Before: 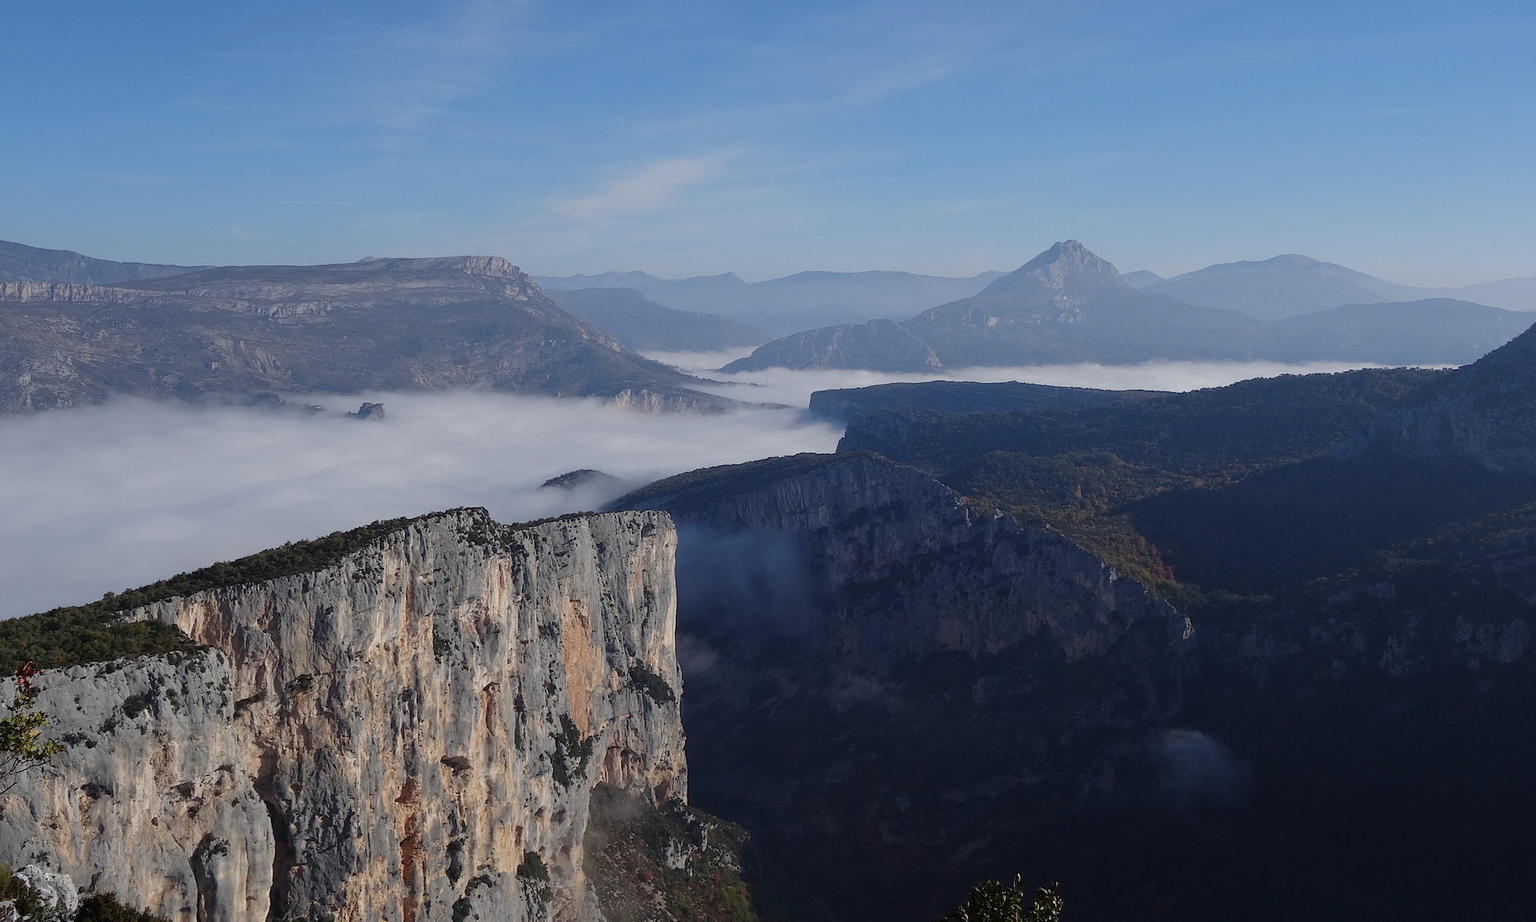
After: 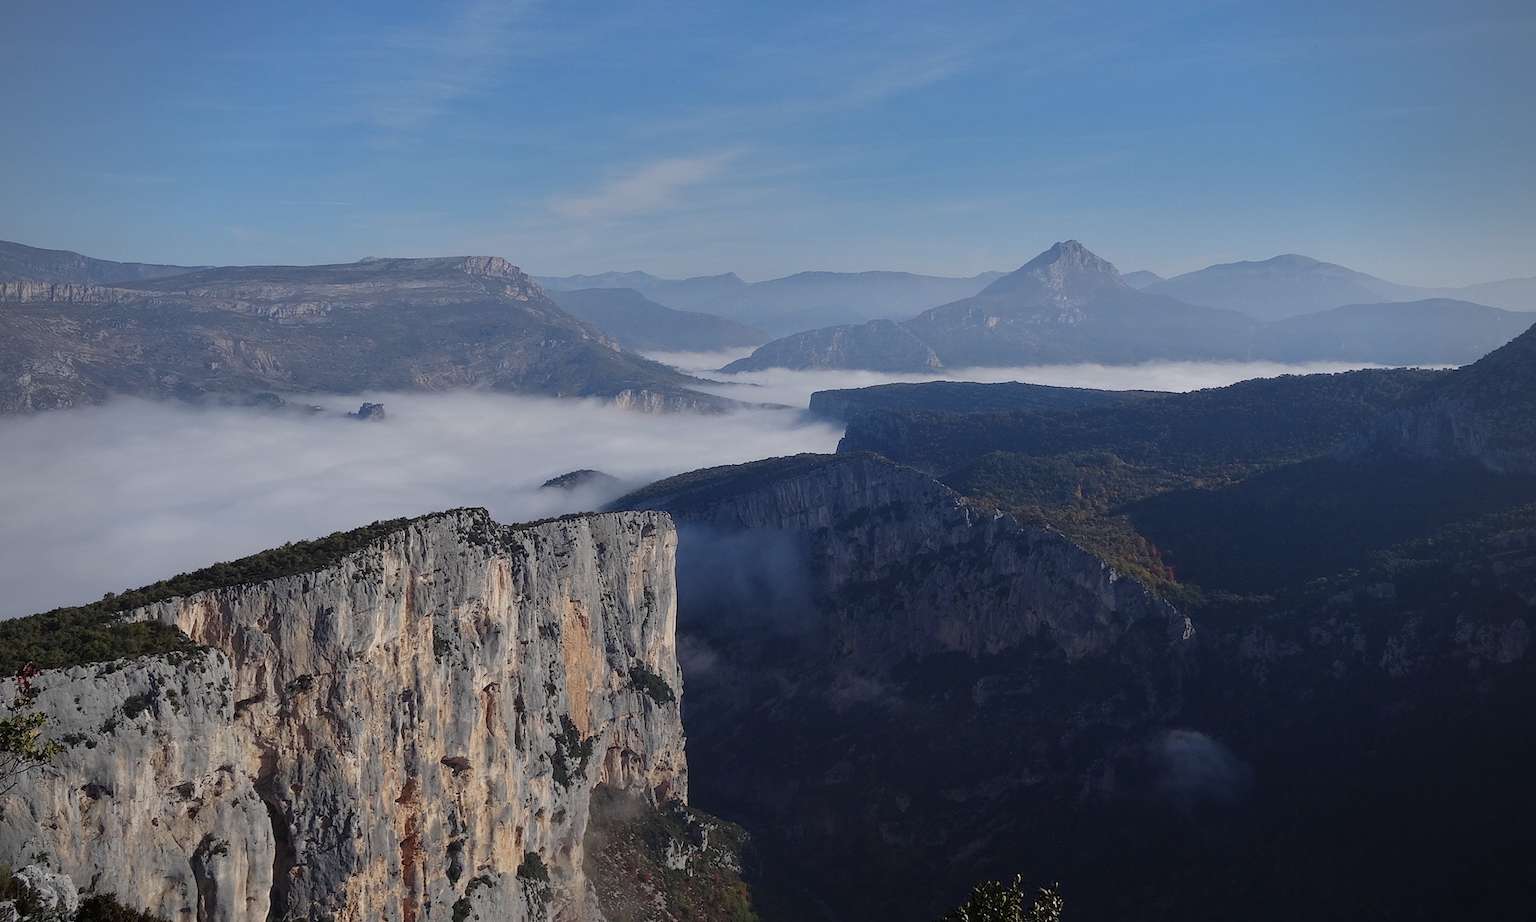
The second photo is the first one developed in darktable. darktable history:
vignetting: fall-off radius 60.92%
shadows and highlights: shadows 20.91, highlights -82.73, soften with gaussian
